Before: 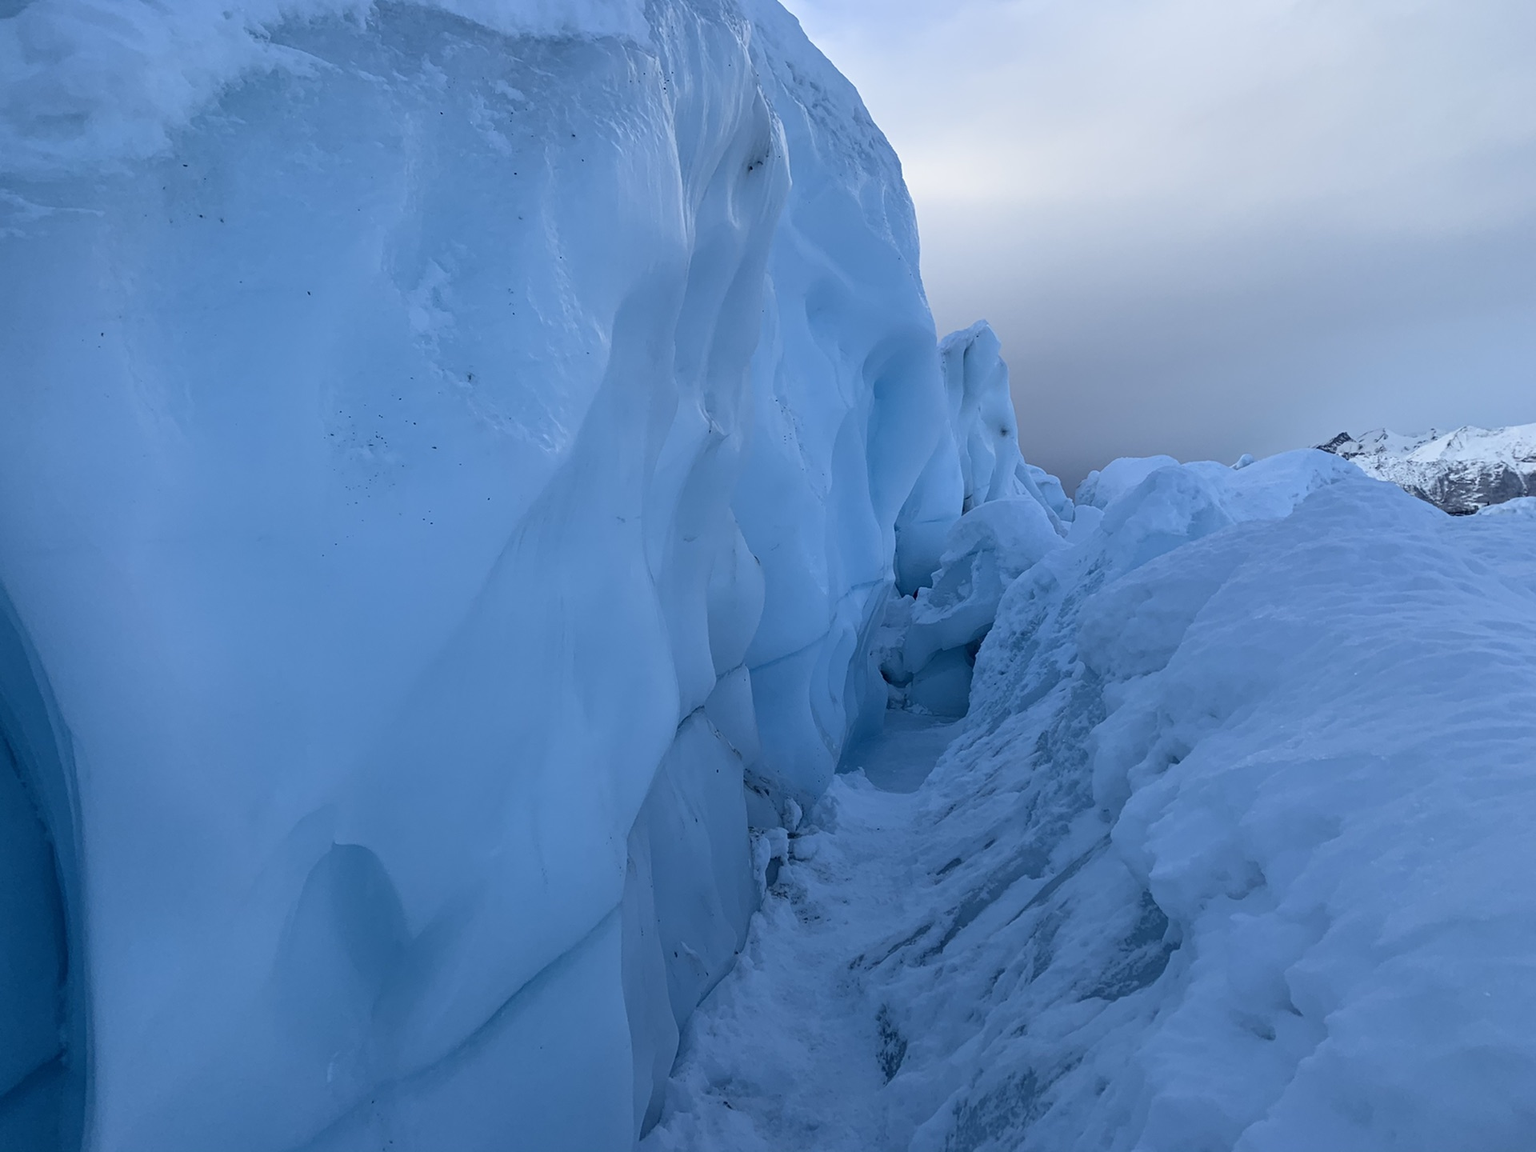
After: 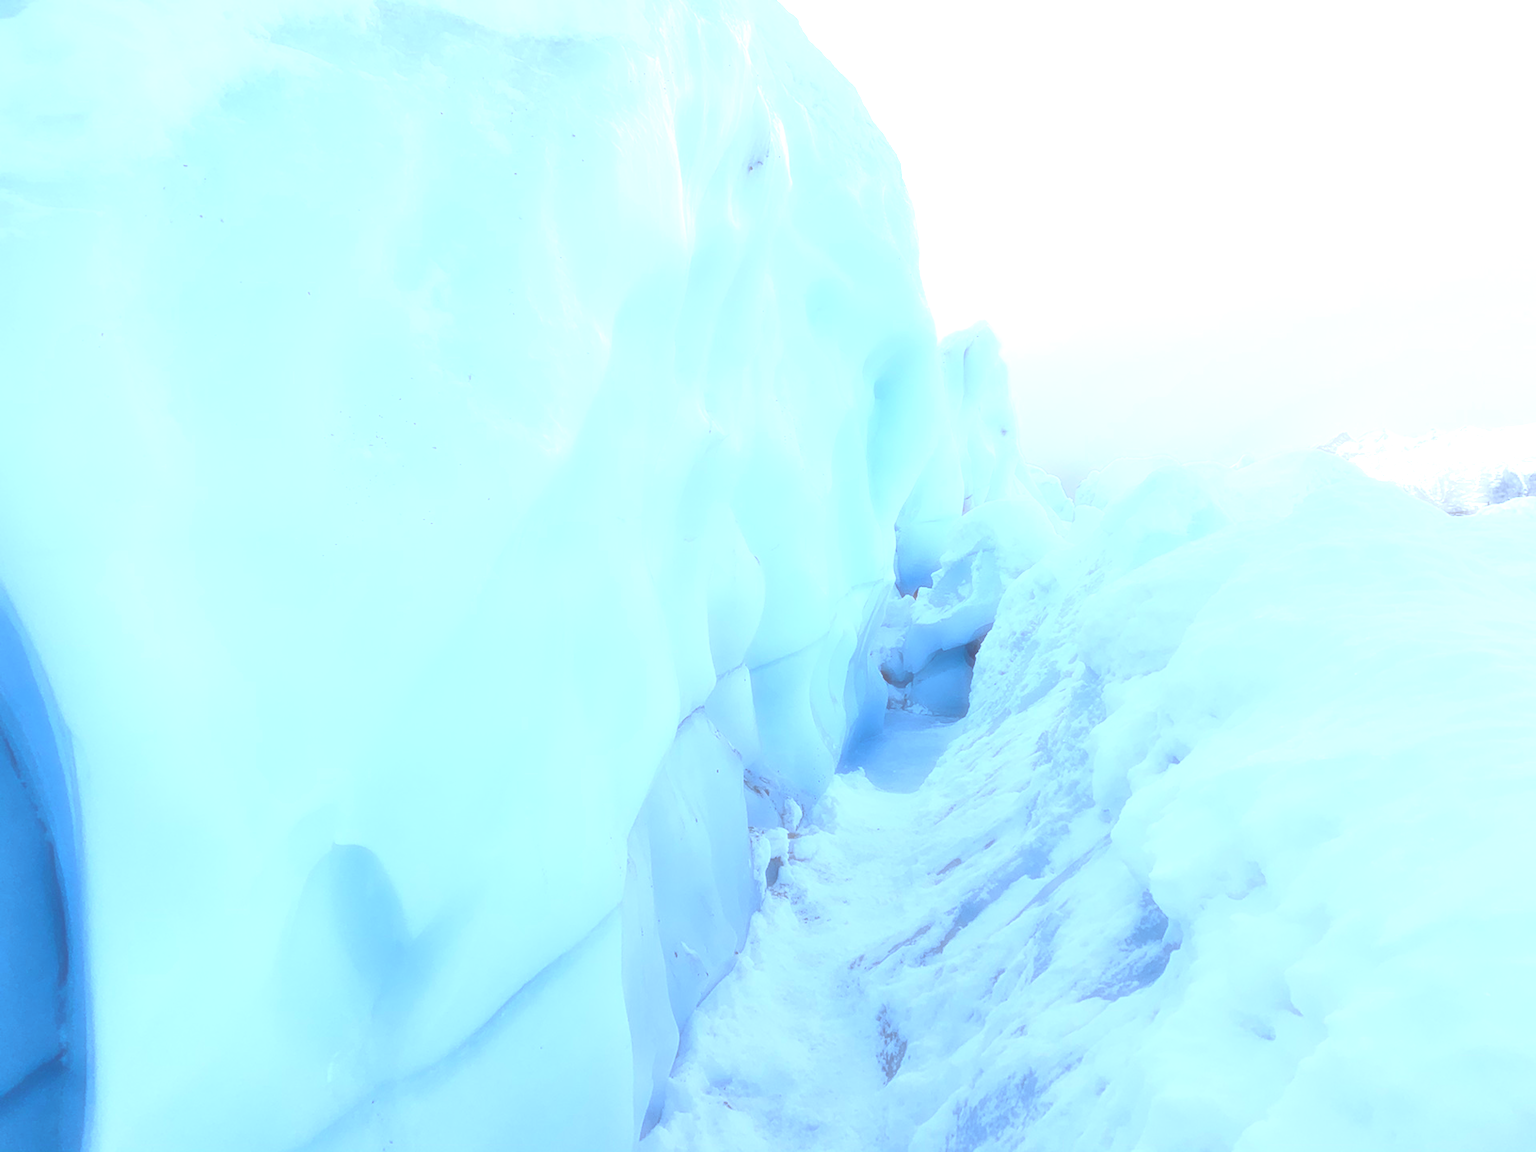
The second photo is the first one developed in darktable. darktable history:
exposure: black level correction 0, exposure 1.675 EV, compensate exposure bias true, compensate highlight preservation false
base curve: curves: ch0 [(0, 0) (0.666, 0.806) (1, 1)]
haze removal: strength -0.9, distance 0.225, compatibility mode true, adaptive false
